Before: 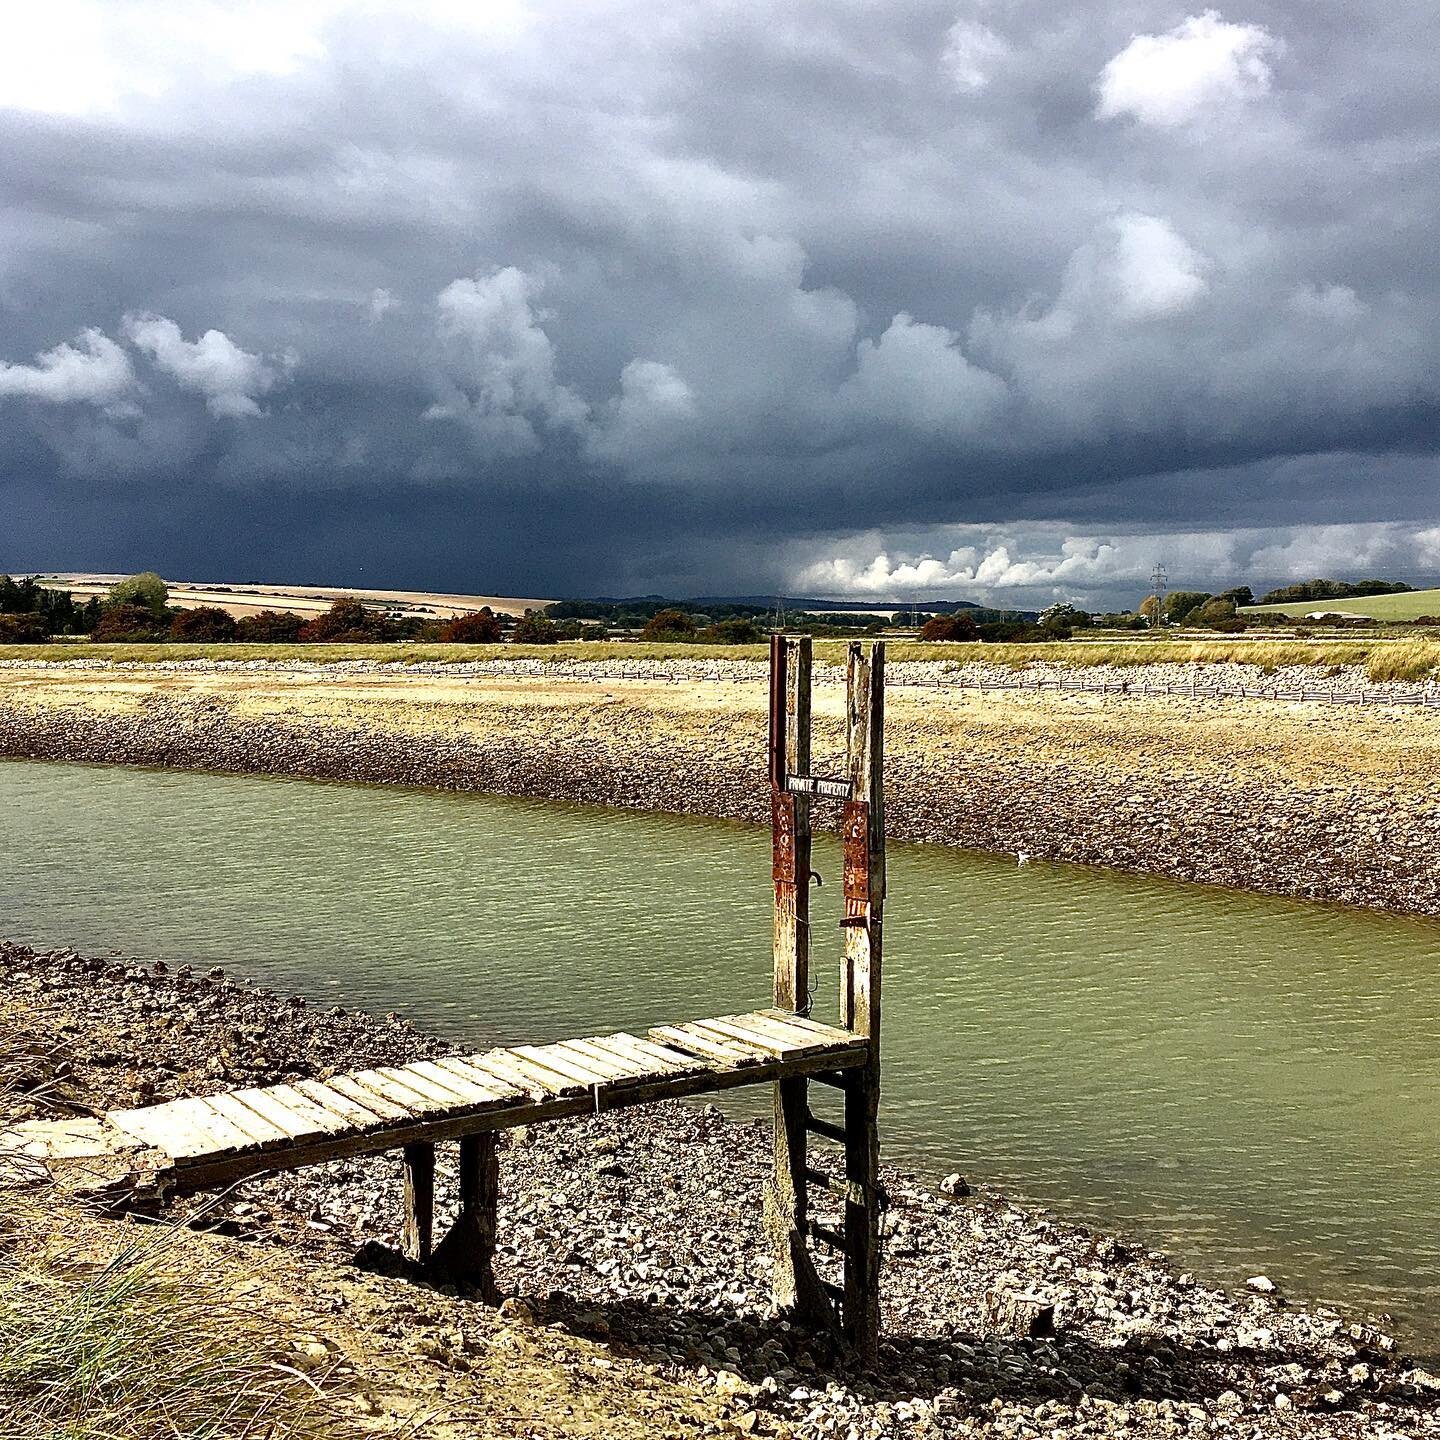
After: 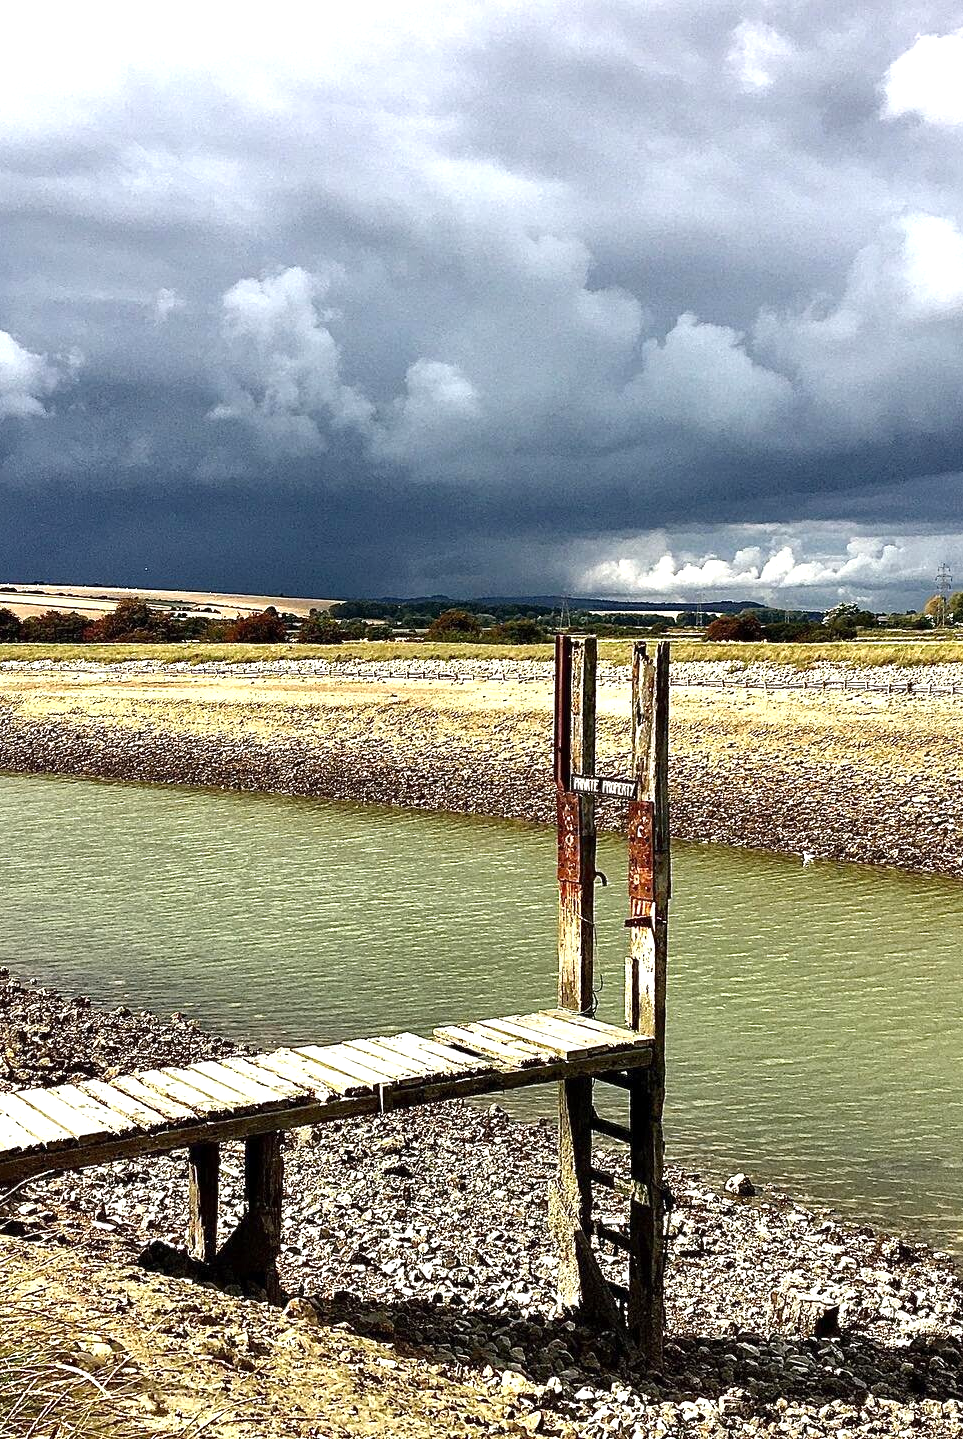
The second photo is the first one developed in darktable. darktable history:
crop and rotate: left 14.98%, right 18.084%
exposure: exposure 0.422 EV, compensate highlight preservation false
